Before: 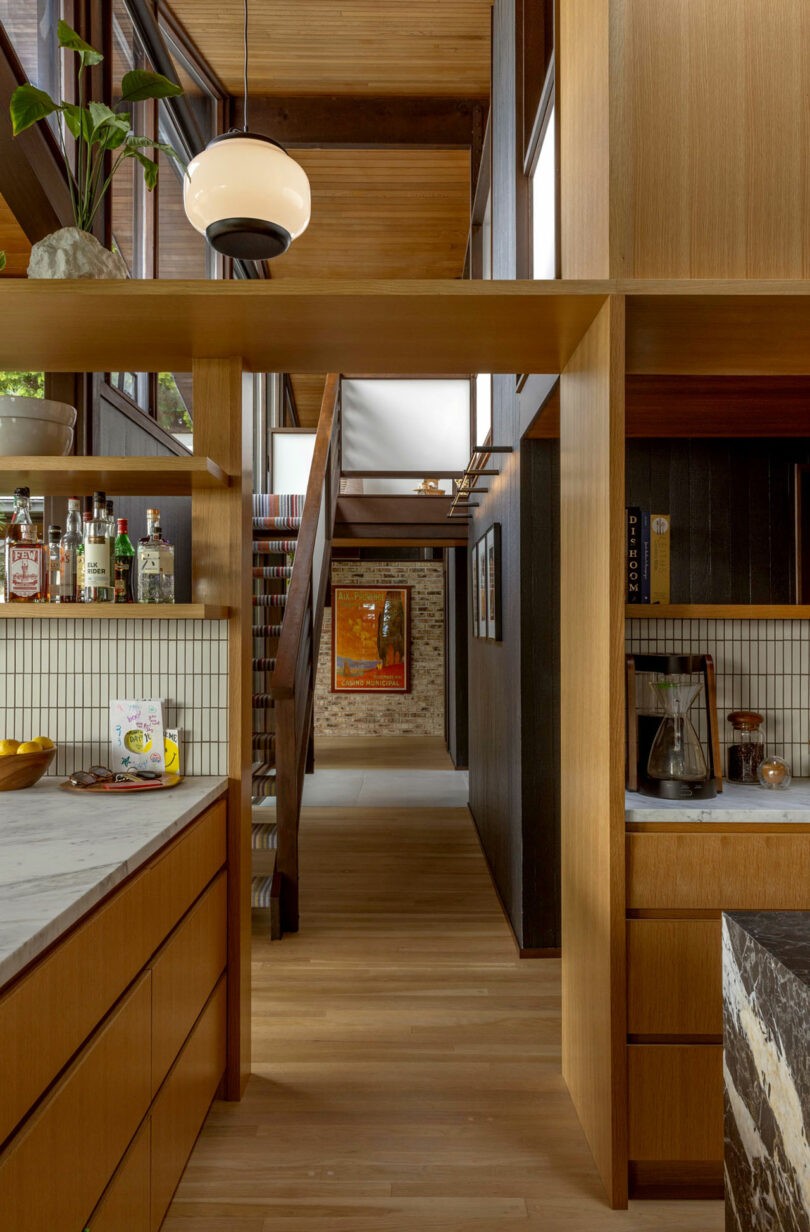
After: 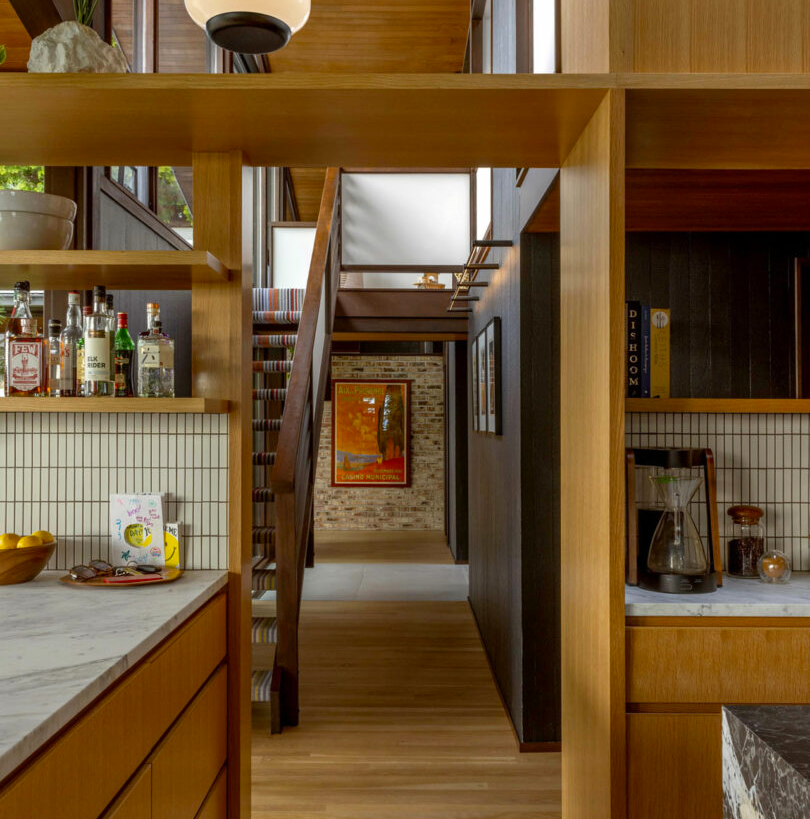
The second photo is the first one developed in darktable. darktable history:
crop: top 16.727%, bottom 16.727%
color balance: output saturation 110%
